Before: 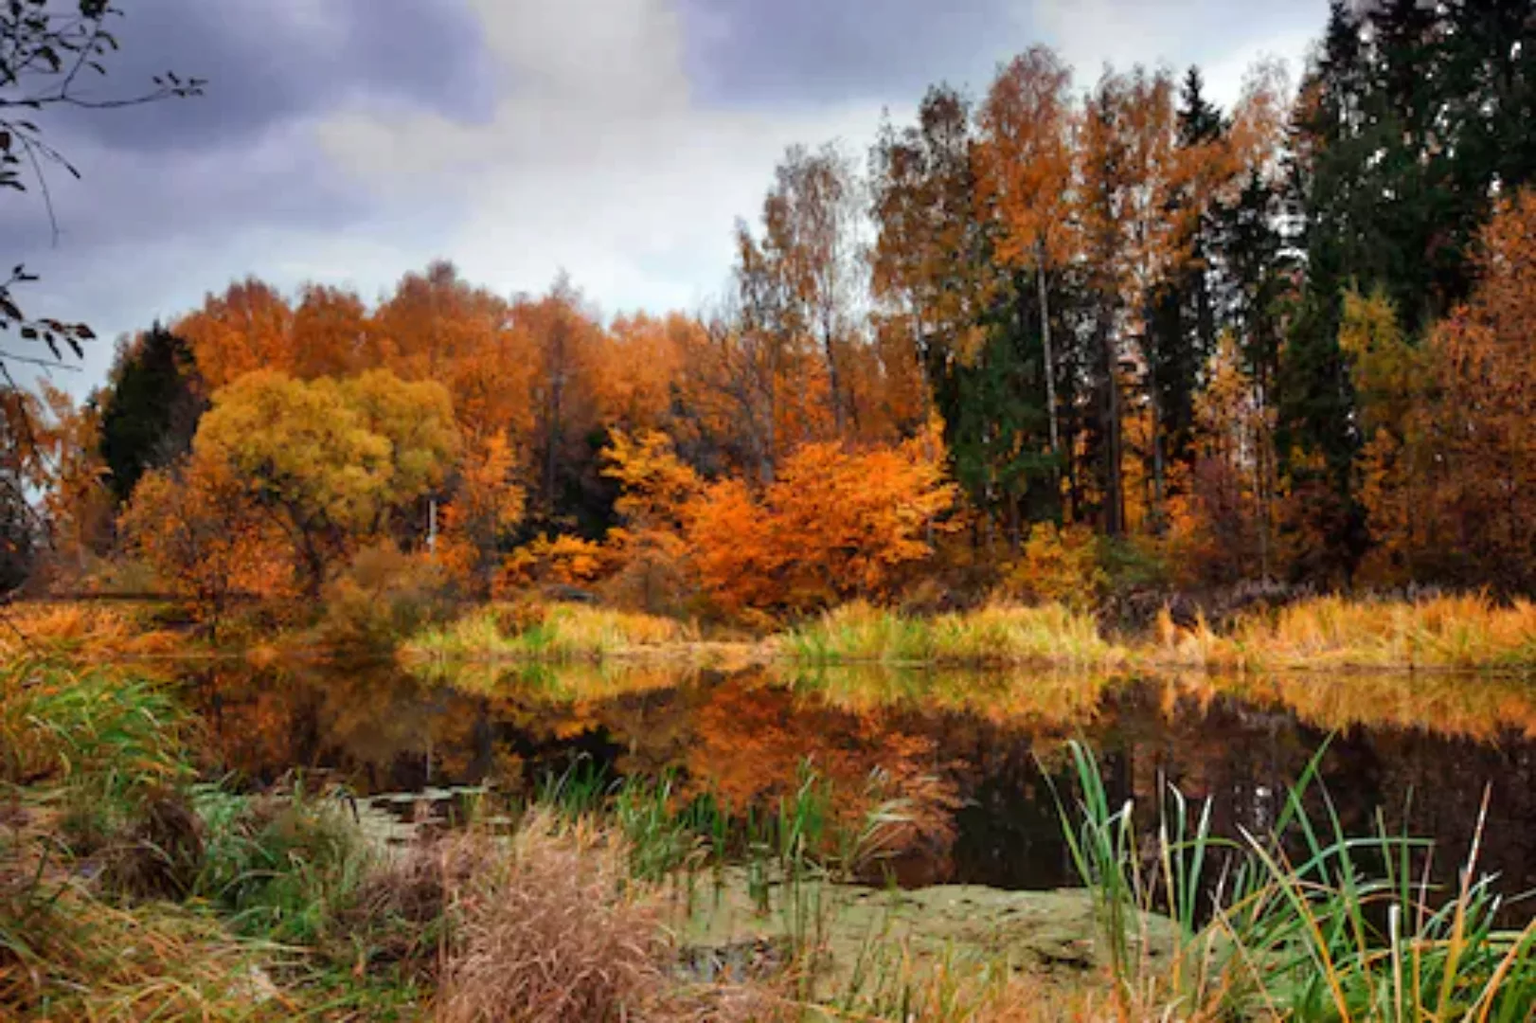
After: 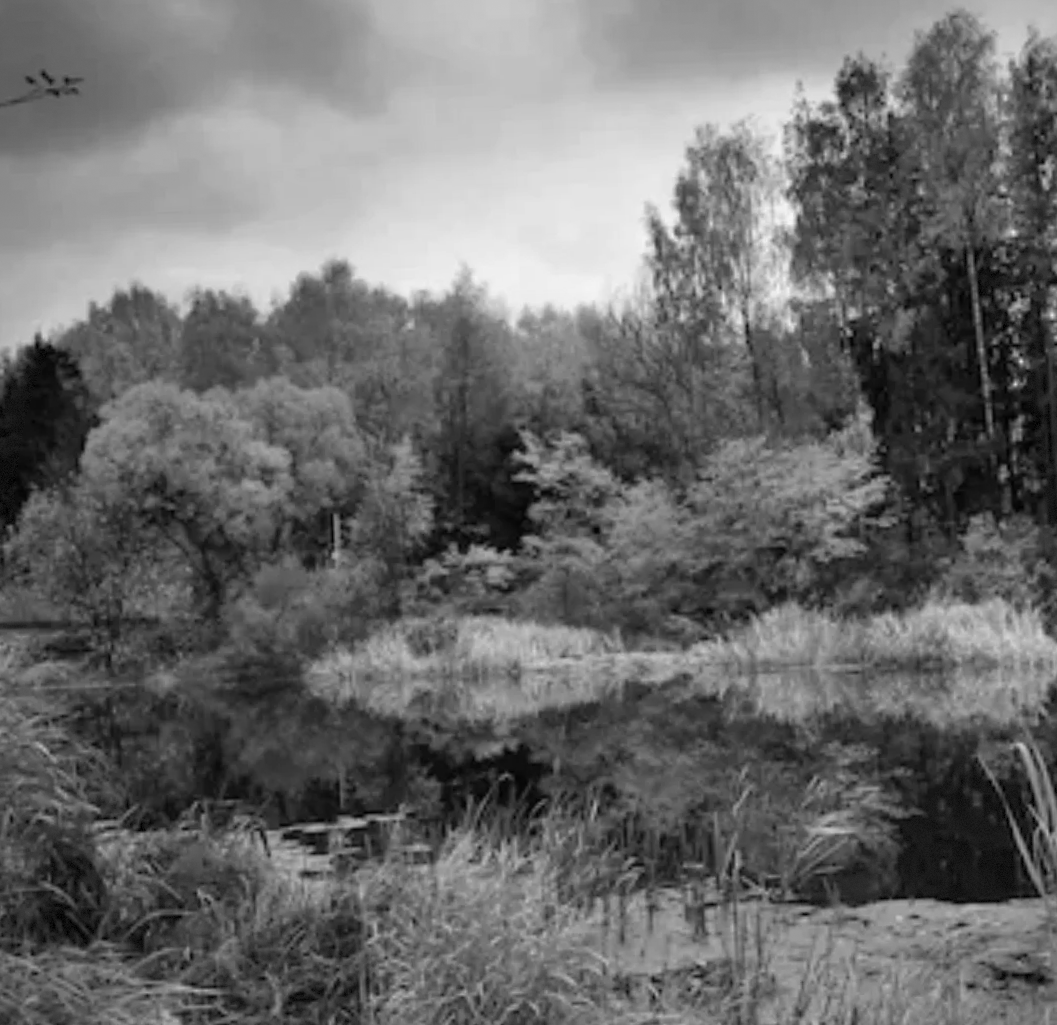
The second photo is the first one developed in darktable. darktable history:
exposure: compensate highlight preservation false
monochrome: a -35.87, b 49.73, size 1.7
color correction: highlights a* -0.182, highlights b* -0.124
crop and rotate: left 6.617%, right 26.717%
vignetting: fall-off start 97.28%, fall-off radius 79%, brightness -0.462, saturation -0.3, width/height ratio 1.114, dithering 8-bit output, unbound false
rotate and perspective: rotation -2°, crop left 0.022, crop right 0.978, crop top 0.049, crop bottom 0.951
